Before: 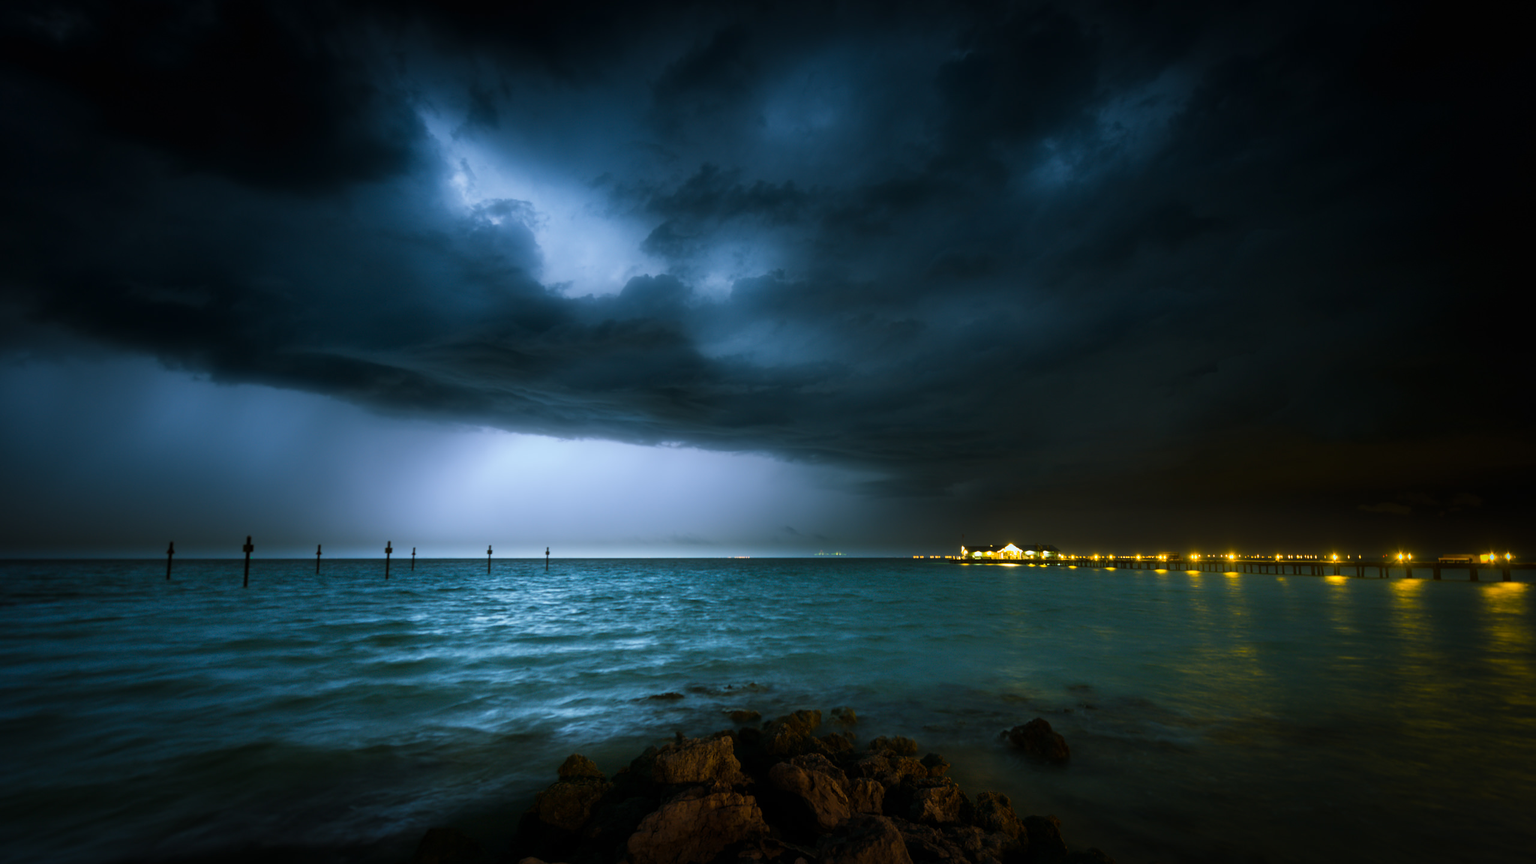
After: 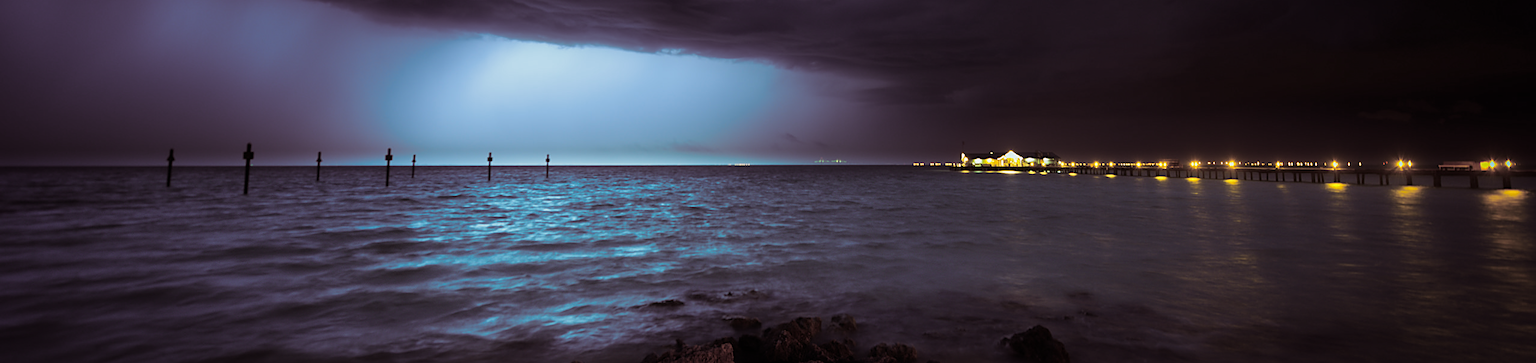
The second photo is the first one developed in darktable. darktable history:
sharpen: on, module defaults
split-toning: shadows › hue 316.8°, shadows › saturation 0.47, highlights › hue 201.6°, highlights › saturation 0, balance -41.97, compress 28.01%
crop: top 45.551%, bottom 12.262%
color correction: highlights a* -6.69, highlights b* 0.49
exposure: exposure -0.072 EV, compensate highlight preservation false
